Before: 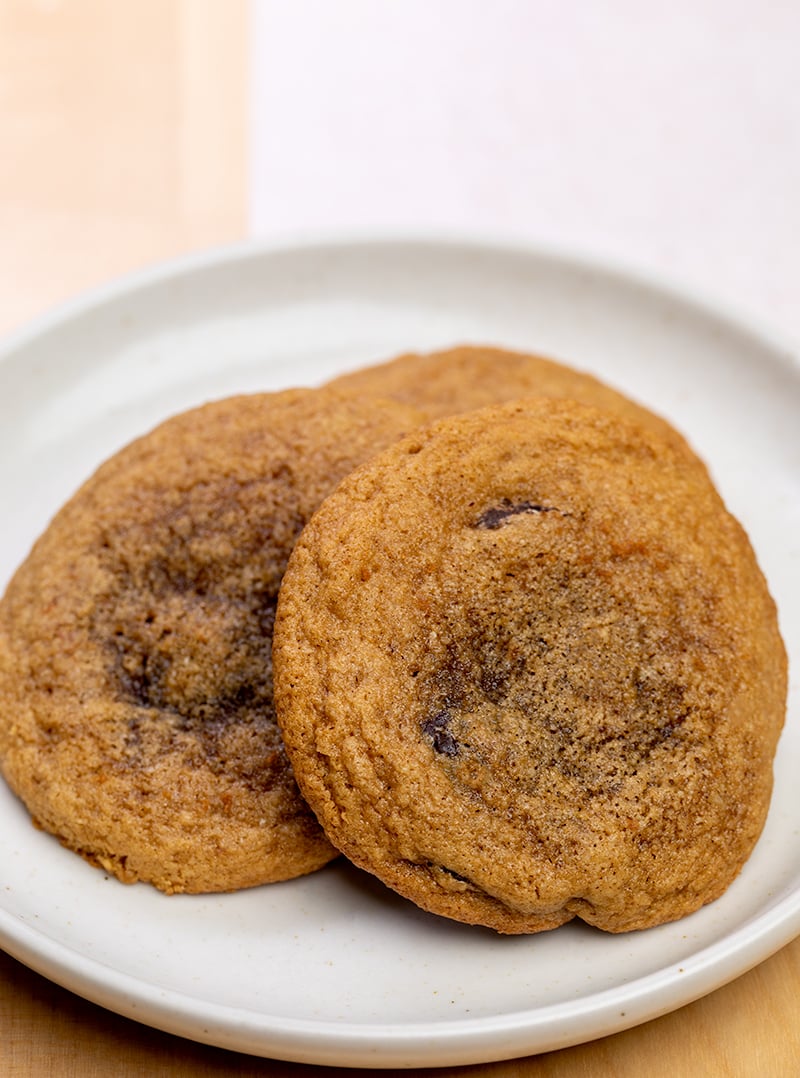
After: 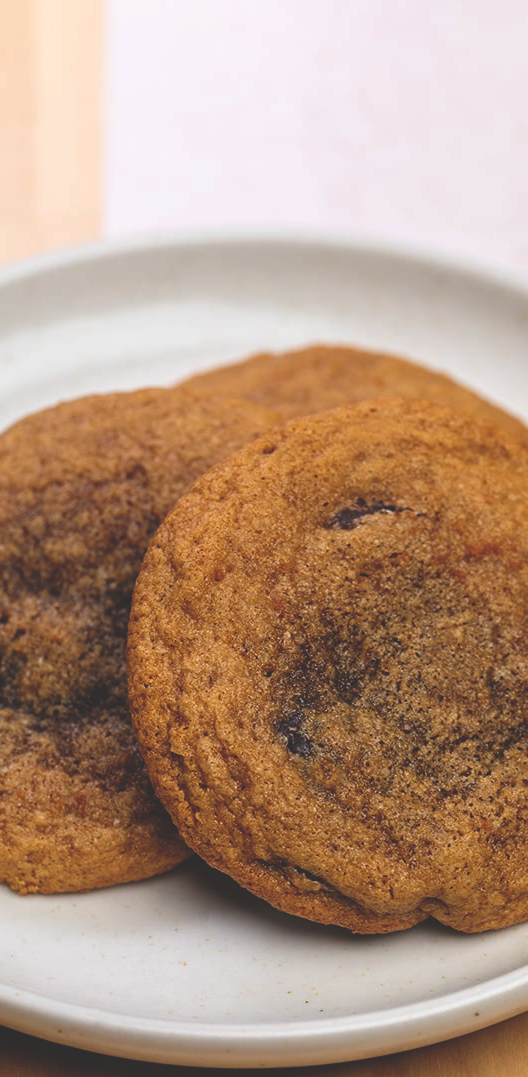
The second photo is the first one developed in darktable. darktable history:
crop and rotate: left 18.442%, right 15.508%
rgb curve: curves: ch0 [(0, 0.186) (0.314, 0.284) (0.775, 0.708) (1, 1)], compensate middle gray true, preserve colors none
